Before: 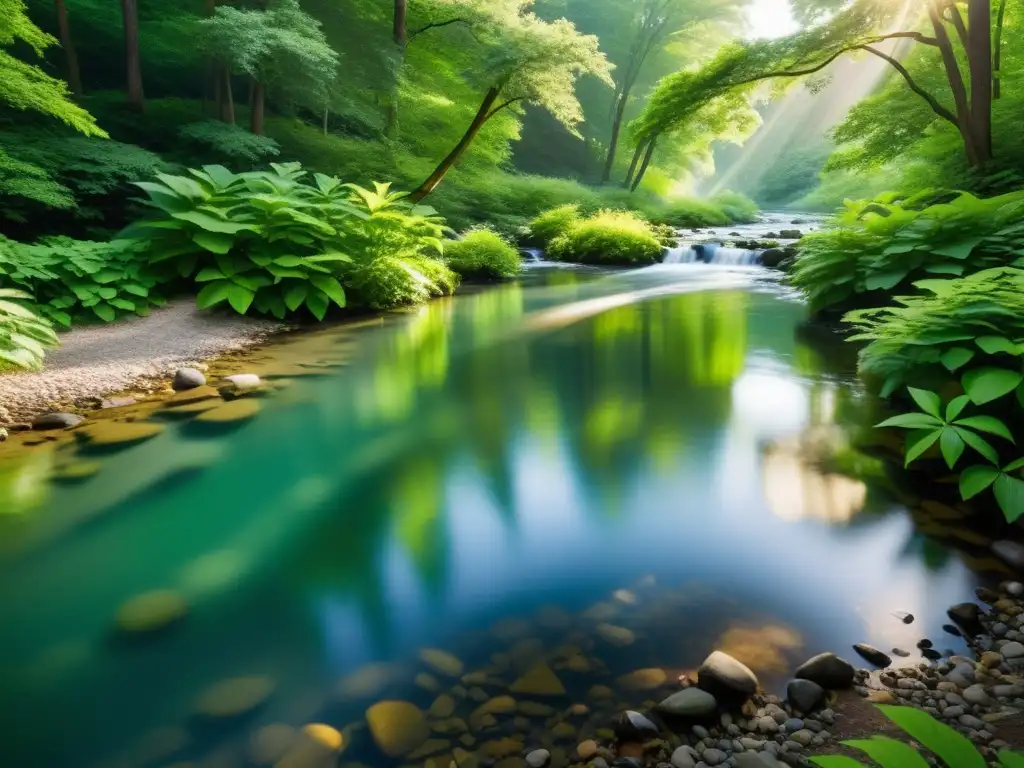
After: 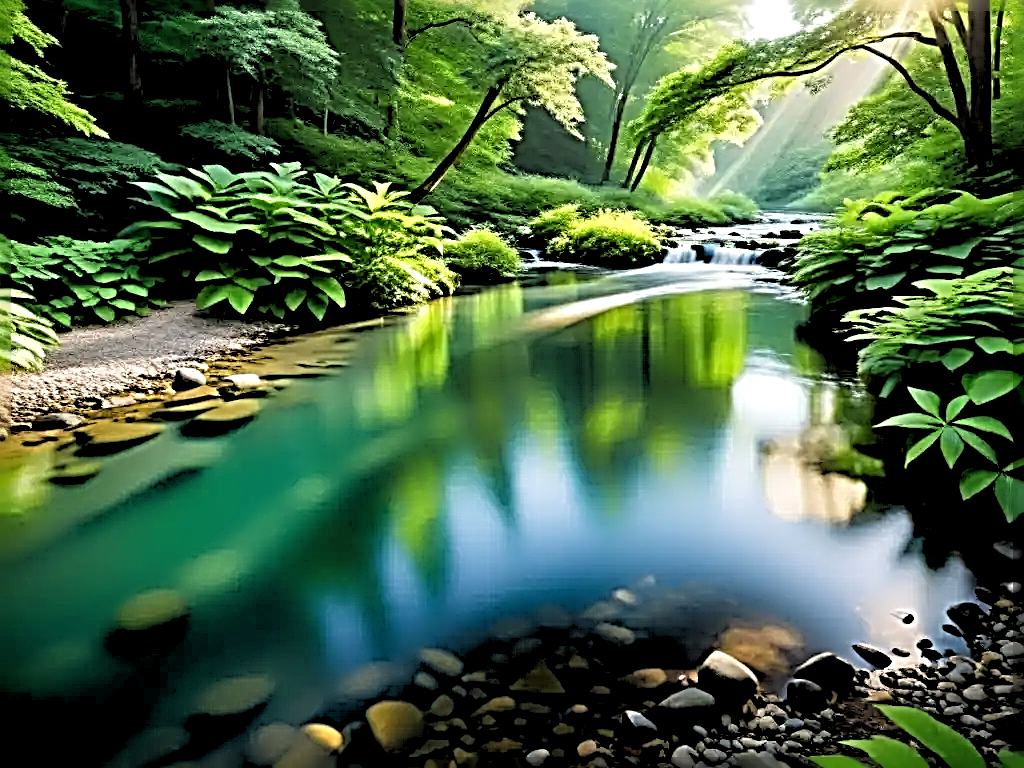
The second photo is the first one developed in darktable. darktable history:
sharpen: radius 4.001, amount 2
rgb levels: levels [[0.029, 0.461, 0.922], [0, 0.5, 1], [0, 0.5, 1]]
